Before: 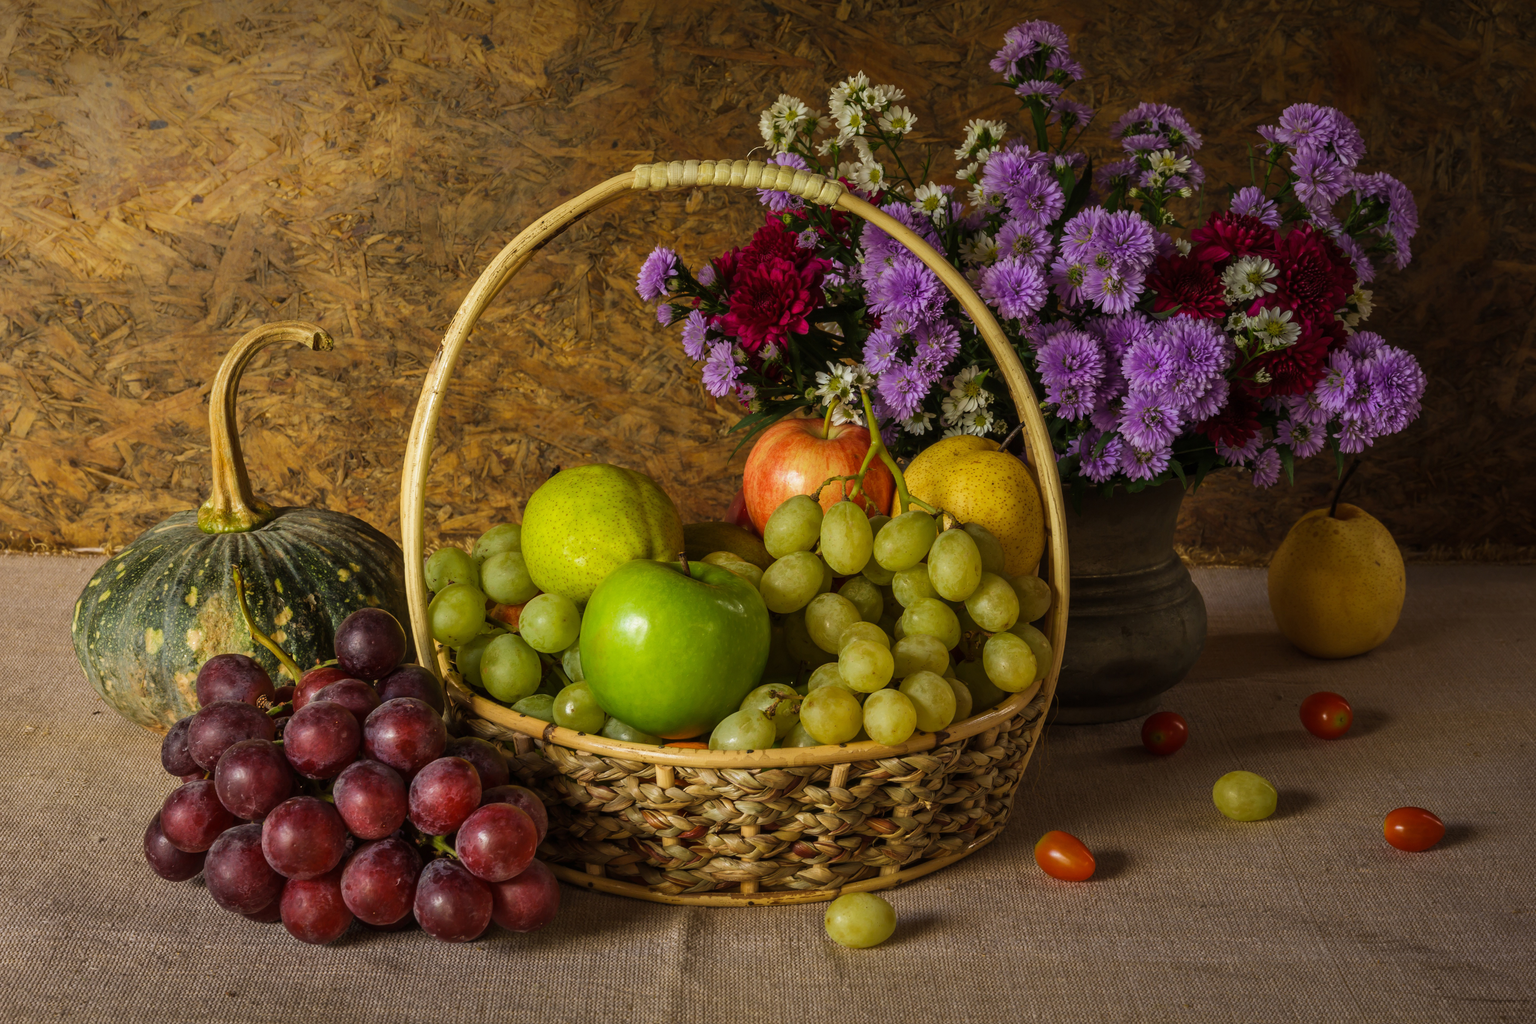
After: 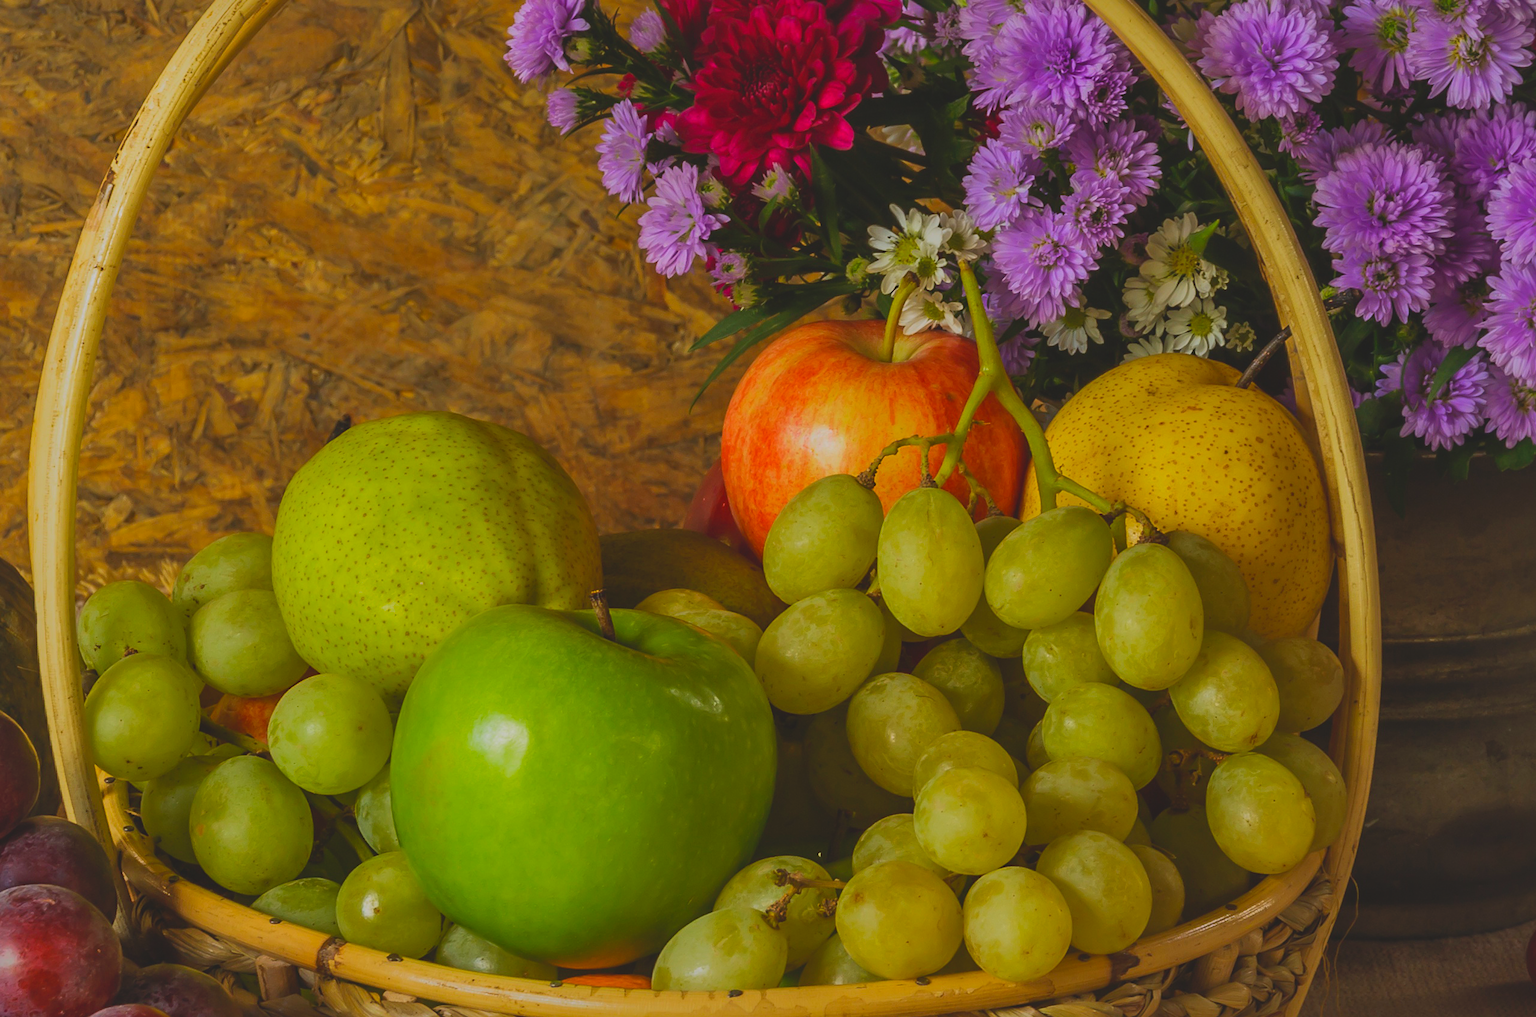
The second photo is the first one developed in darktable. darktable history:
sharpen: radius 1.915, amount 0.394, threshold 1.702
shadows and highlights: shadows 38.04, highlights -76.26
contrast brightness saturation: contrast -0.2, saturation 0.185
crop: left 25.183%, top 25.418%, right 25.346%, bottom 25.421%
